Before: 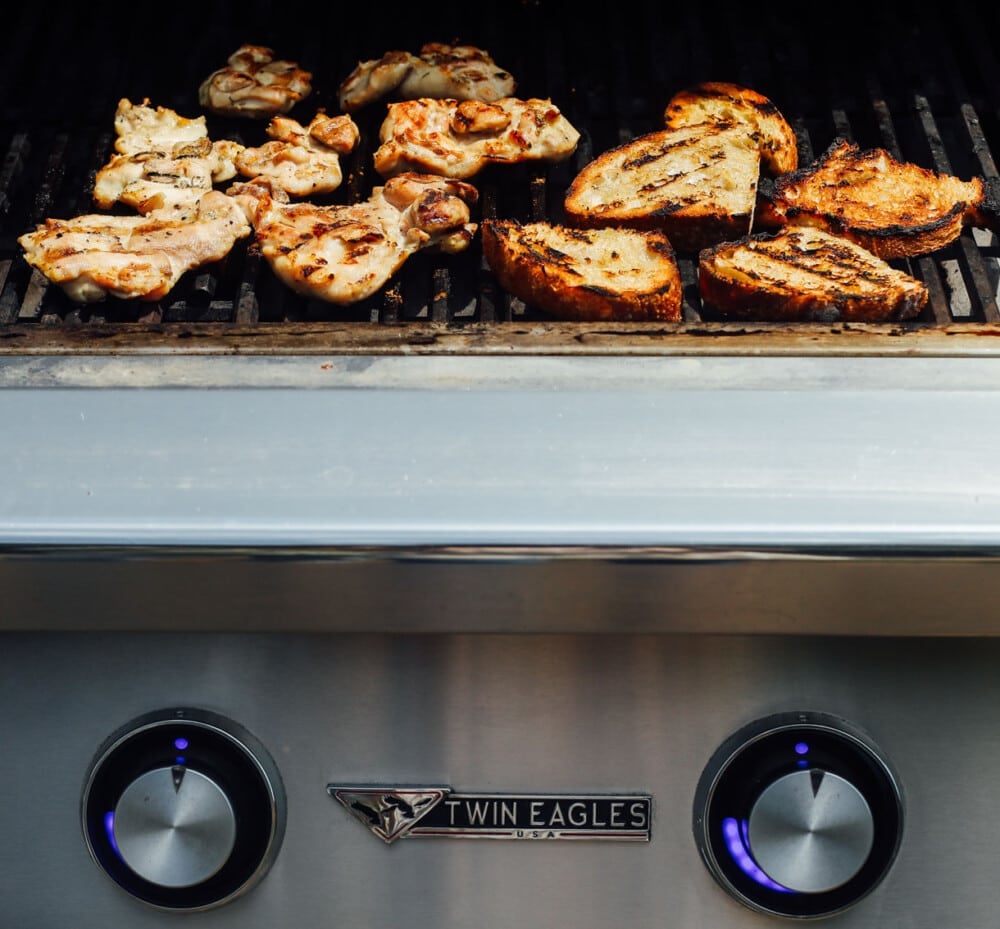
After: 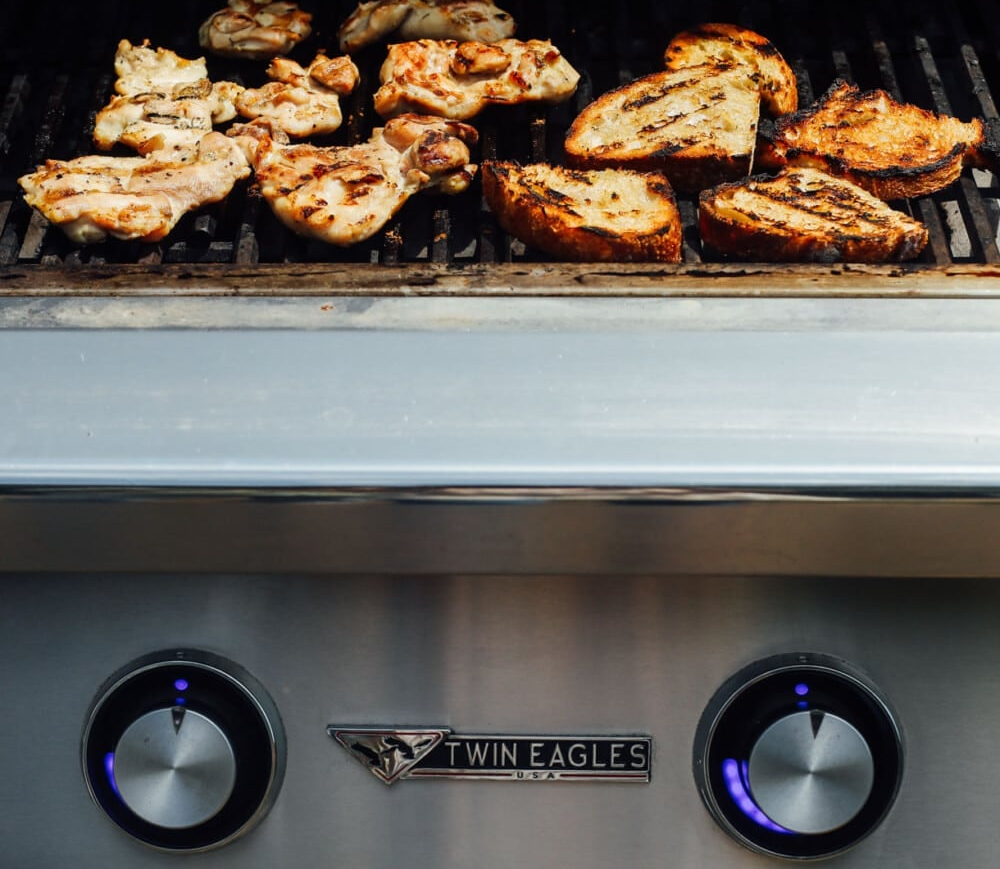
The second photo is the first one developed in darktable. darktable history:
crop and rotate: top 6.433%
